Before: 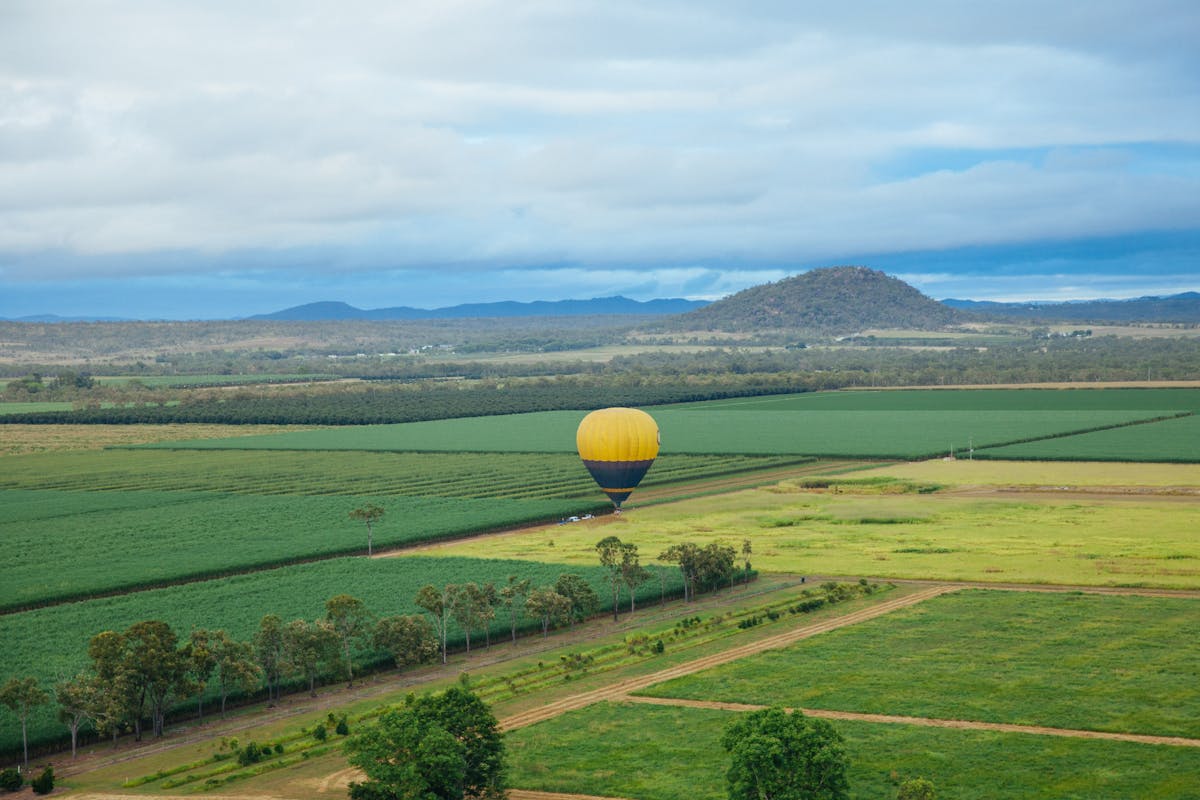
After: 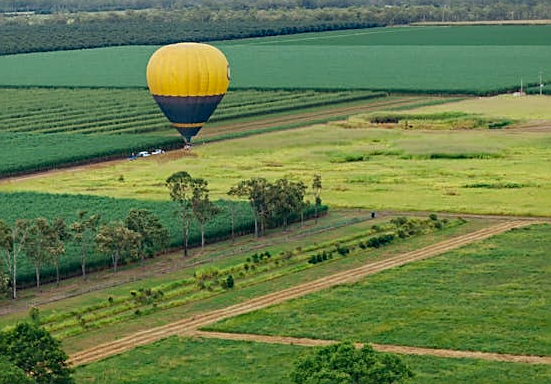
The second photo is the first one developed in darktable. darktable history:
crop: left 35.897%, top 45.747%, right 18.177%, bottom 6.147%
haze removal: compatibility mode true, adaptive false
sharpen: on, module defaults
